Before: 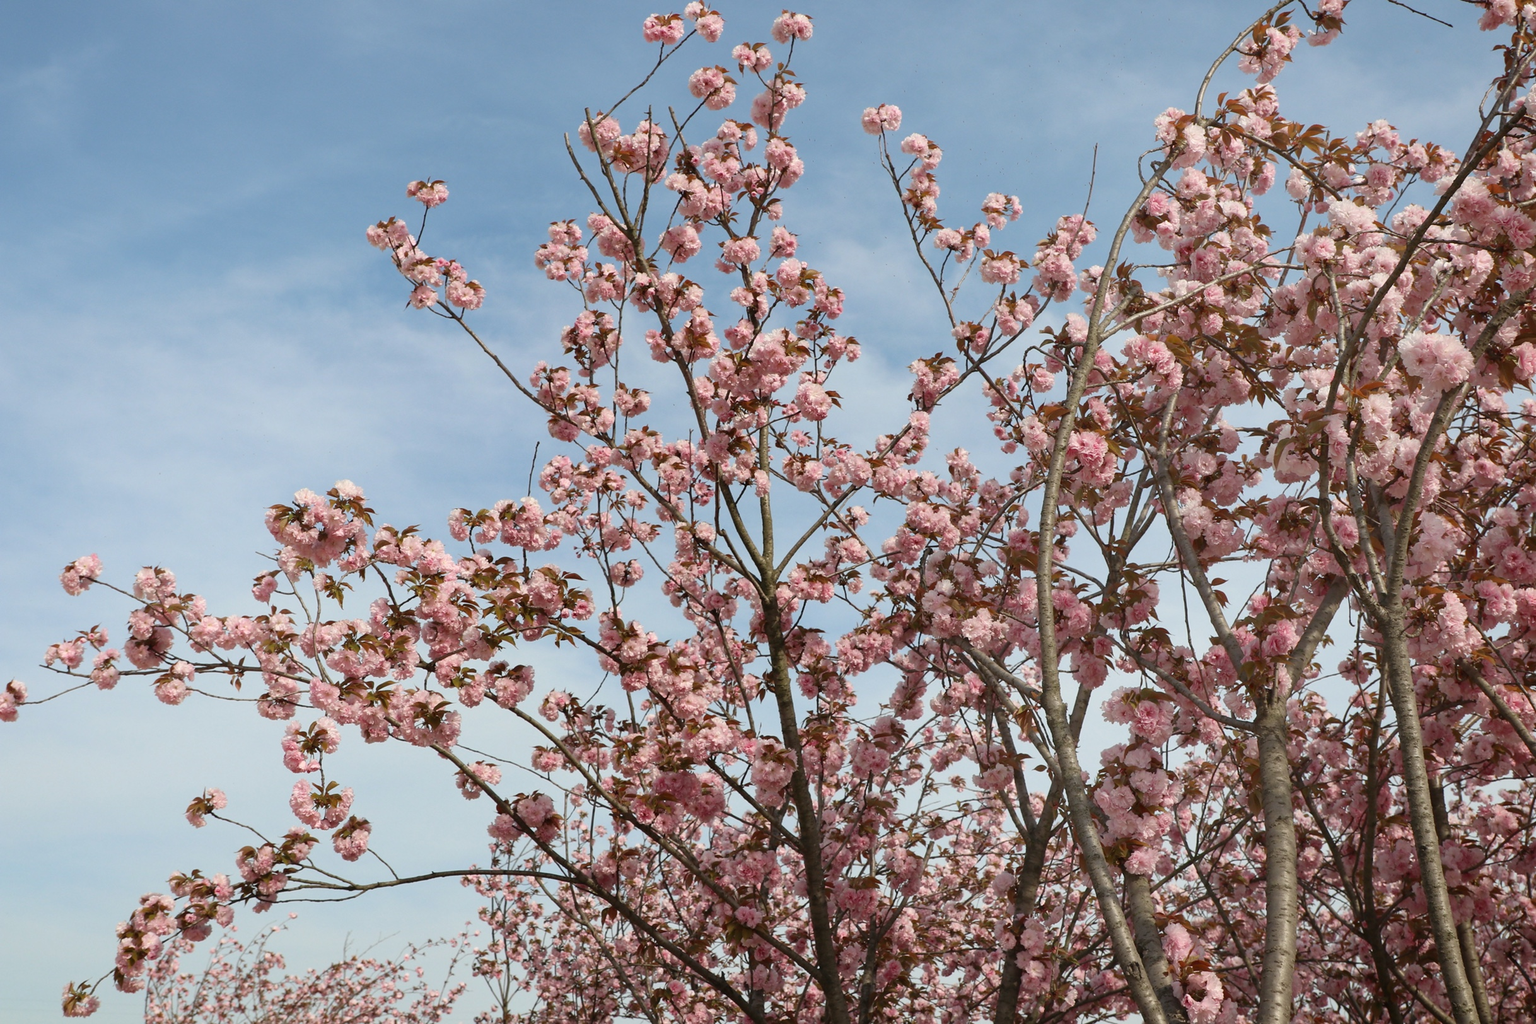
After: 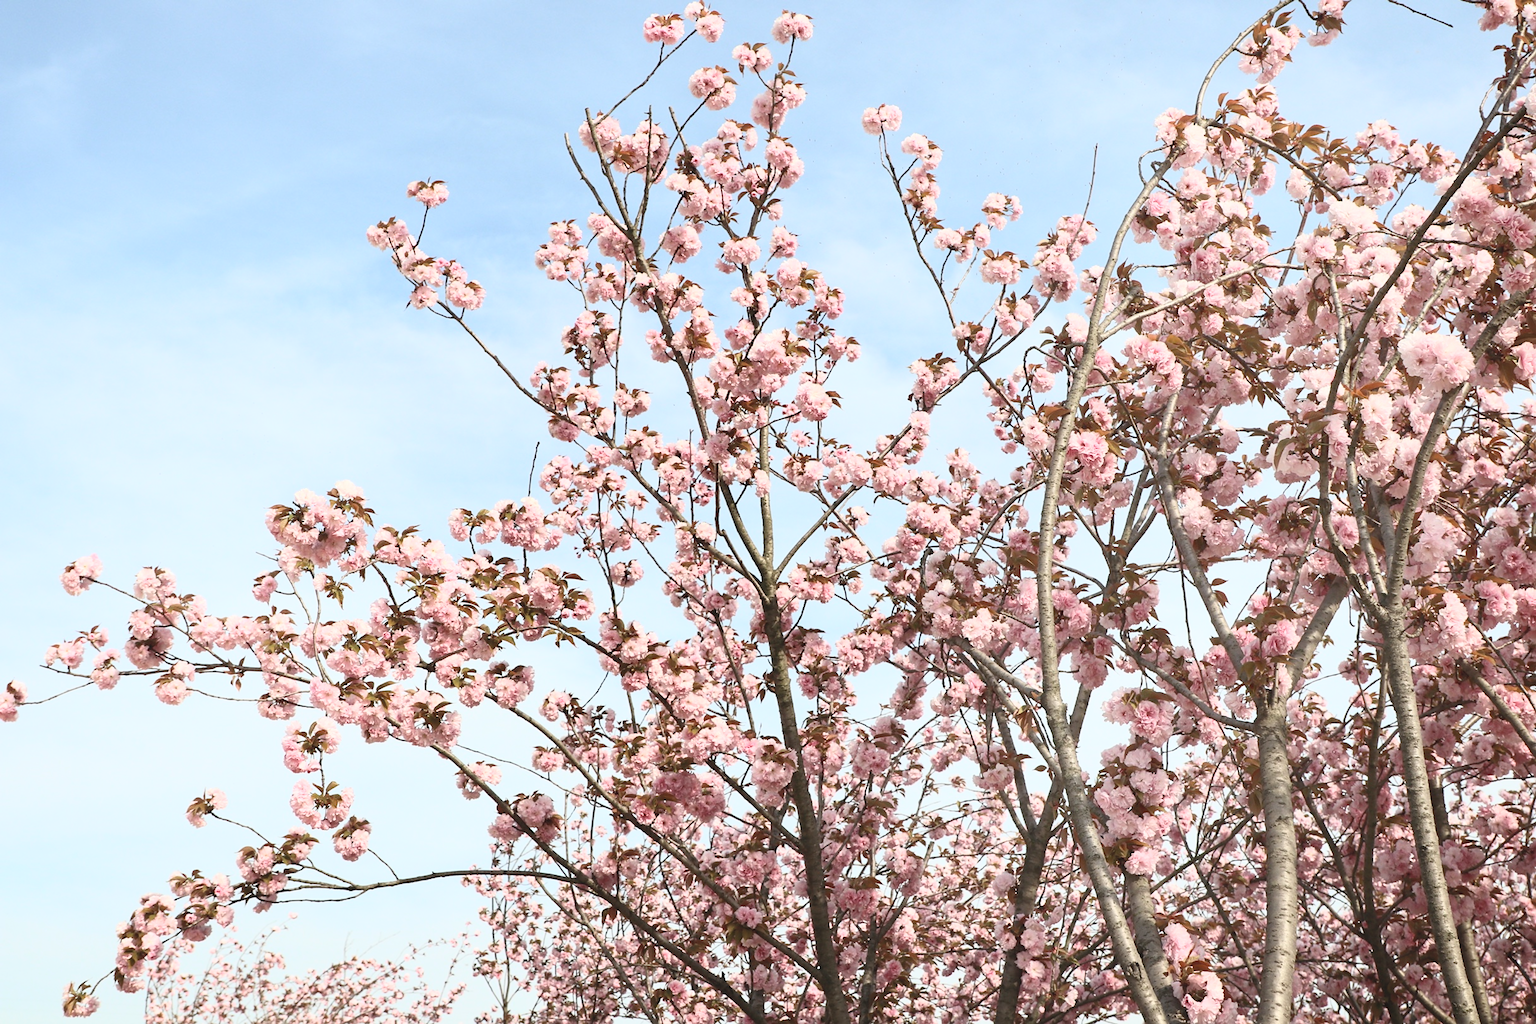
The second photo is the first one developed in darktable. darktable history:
contrast brightness saturation: contrast 0.39, brightness 0.53
sharpen: amount 0.2
